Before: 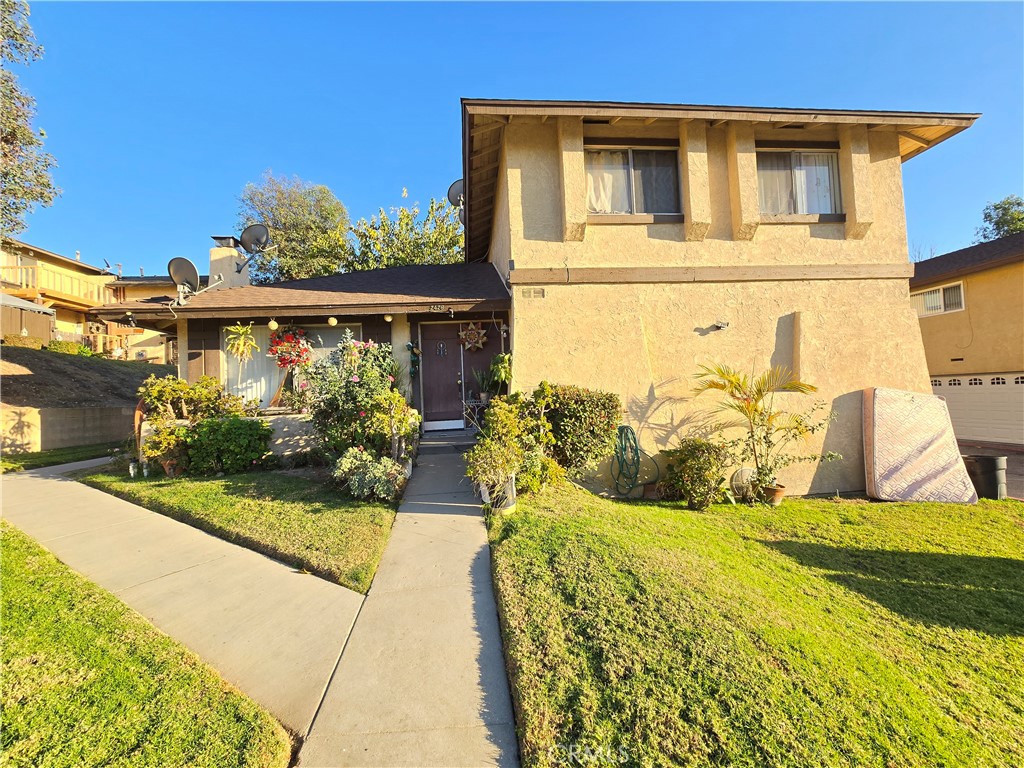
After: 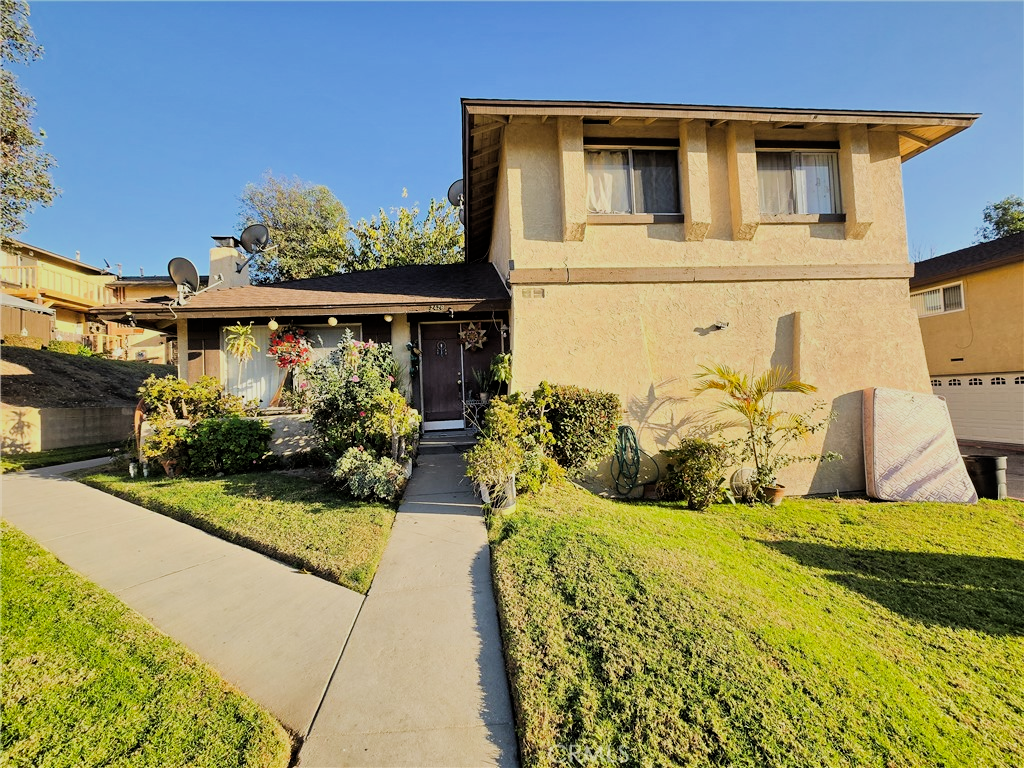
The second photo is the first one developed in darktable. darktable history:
filmic rgb: black relative exposure -5.03 EV, white relative exposure 3.97 EV, hardness 2.88, contrast 1.185, highlights saturation mix -29.3%
shadows and highlights: low approximation 0.01, soften with gaussian
